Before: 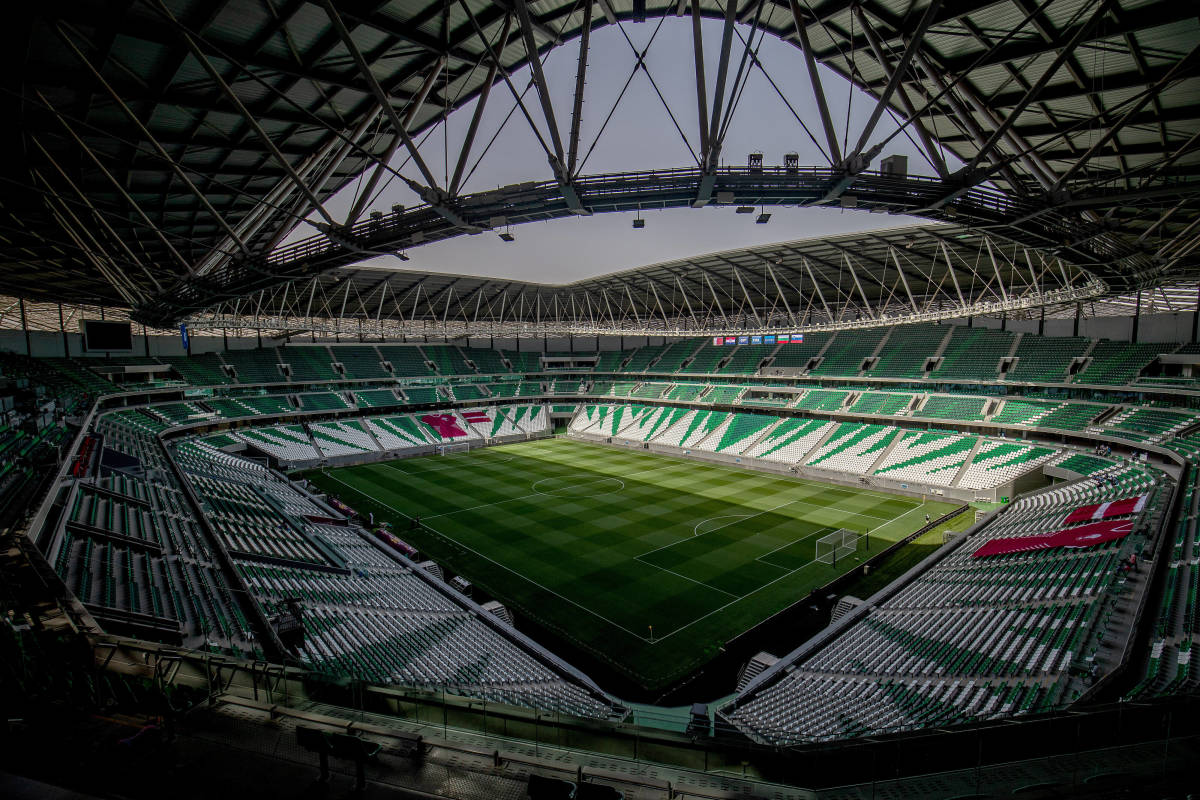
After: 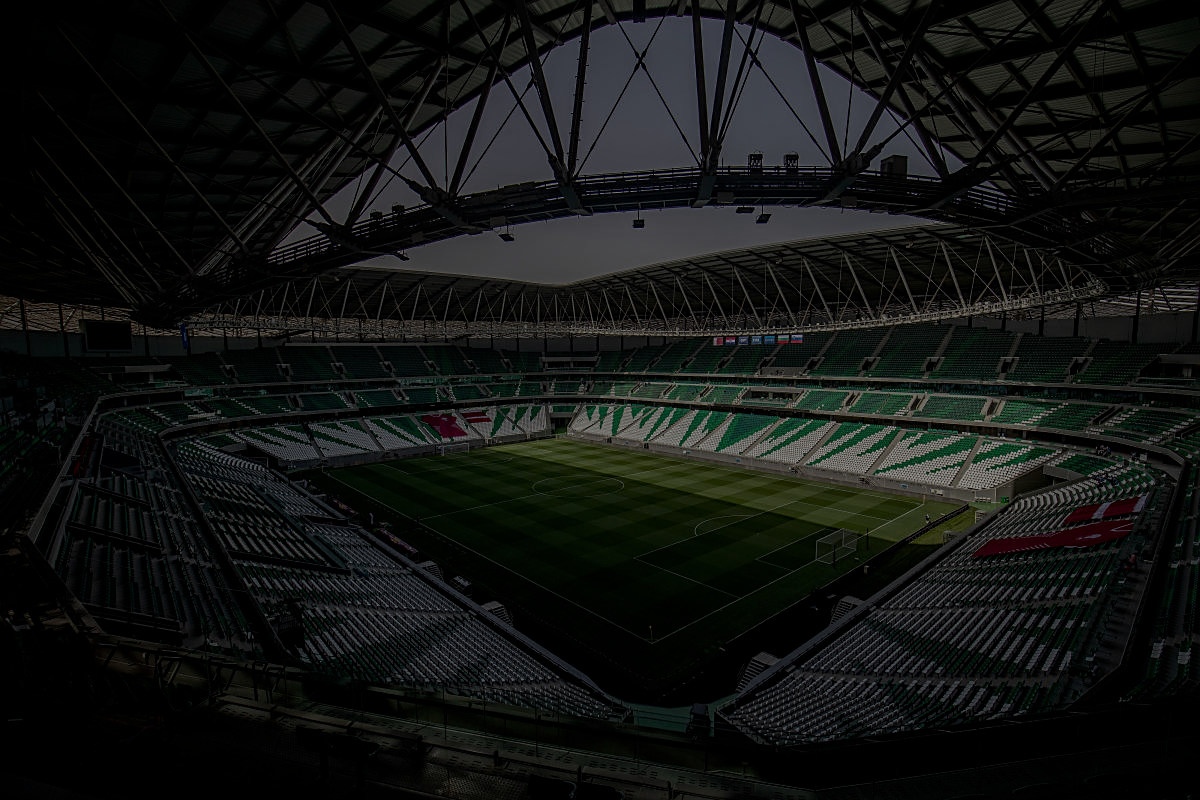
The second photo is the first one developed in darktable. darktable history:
tone equalizer: -8 EV -0.718 EV, -7 EV -0.727 EV, -6 EV -0.593 EV, -5 EV -0.399 EV, -3 EV 0.381 EV, -2 EV 0.6 EV, -1 EV 0.68 EV, +0 EV 0.754 EV, edges refinement/feathering 500, mask exposure compensation -1.57 EV, preserve details guided filter
sharpen: on, module defaults
exposure: exposure -2.051 EV, compensate highlight preservation false
